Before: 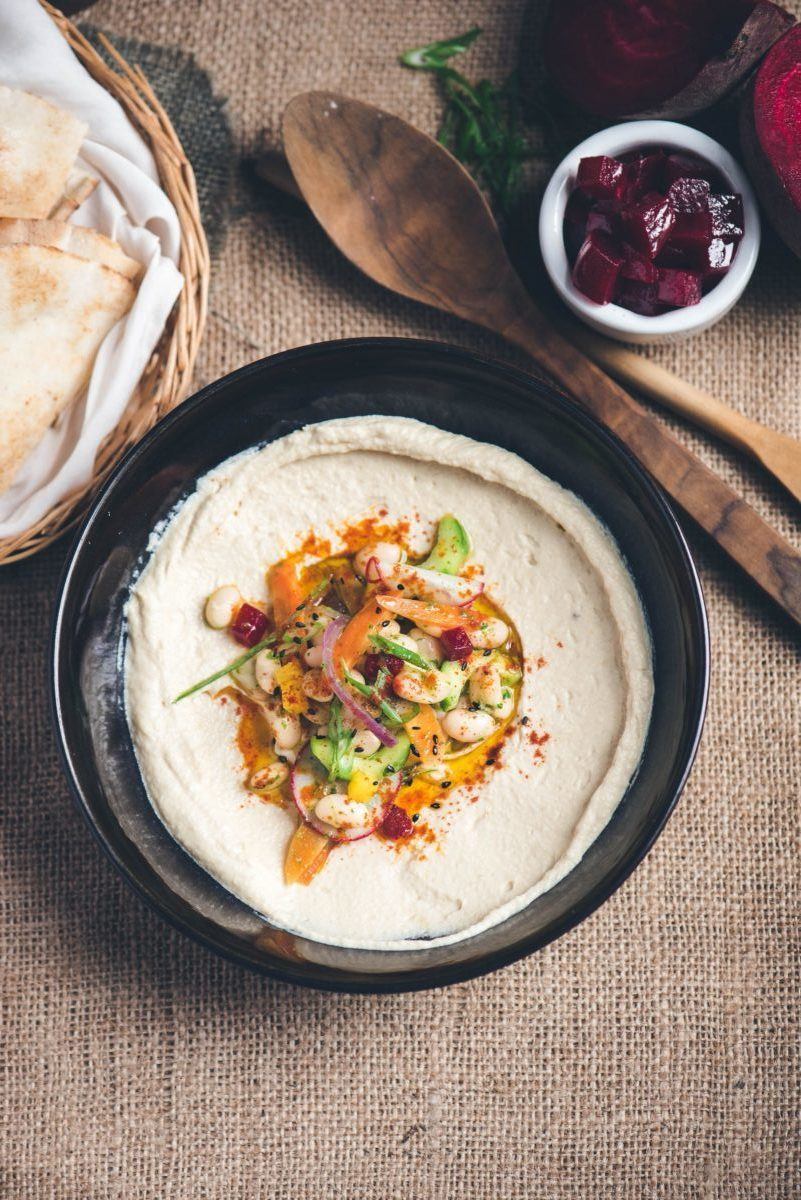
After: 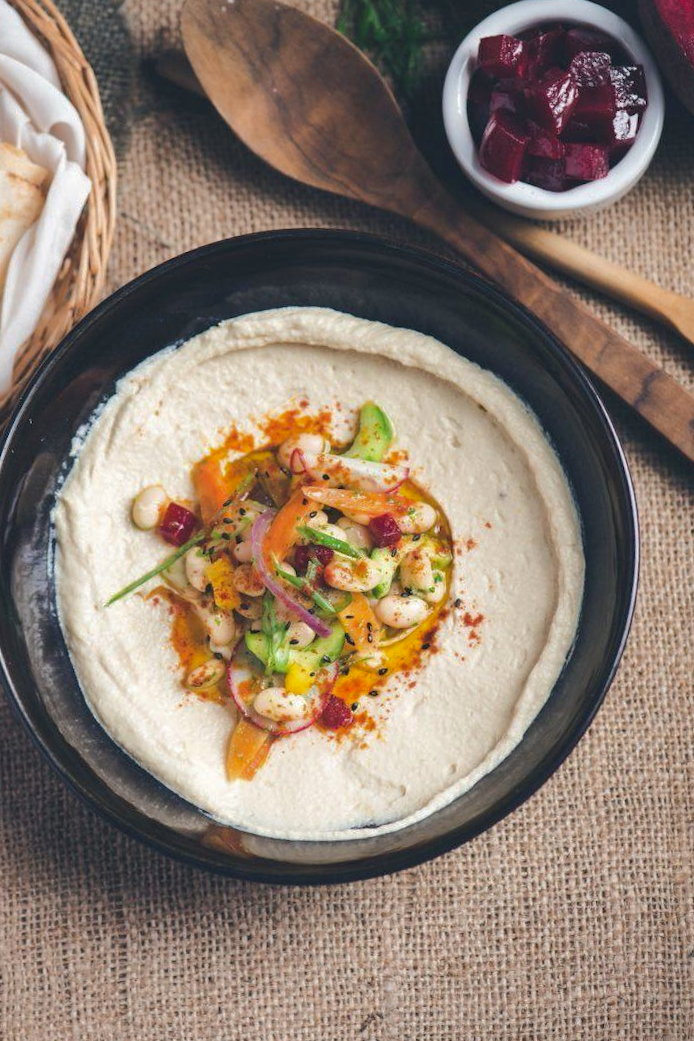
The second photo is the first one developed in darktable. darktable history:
shadows and highlights: shadows 29.84
crop and rotate: angle 3.39°, left 5.708%, top 5.678%
